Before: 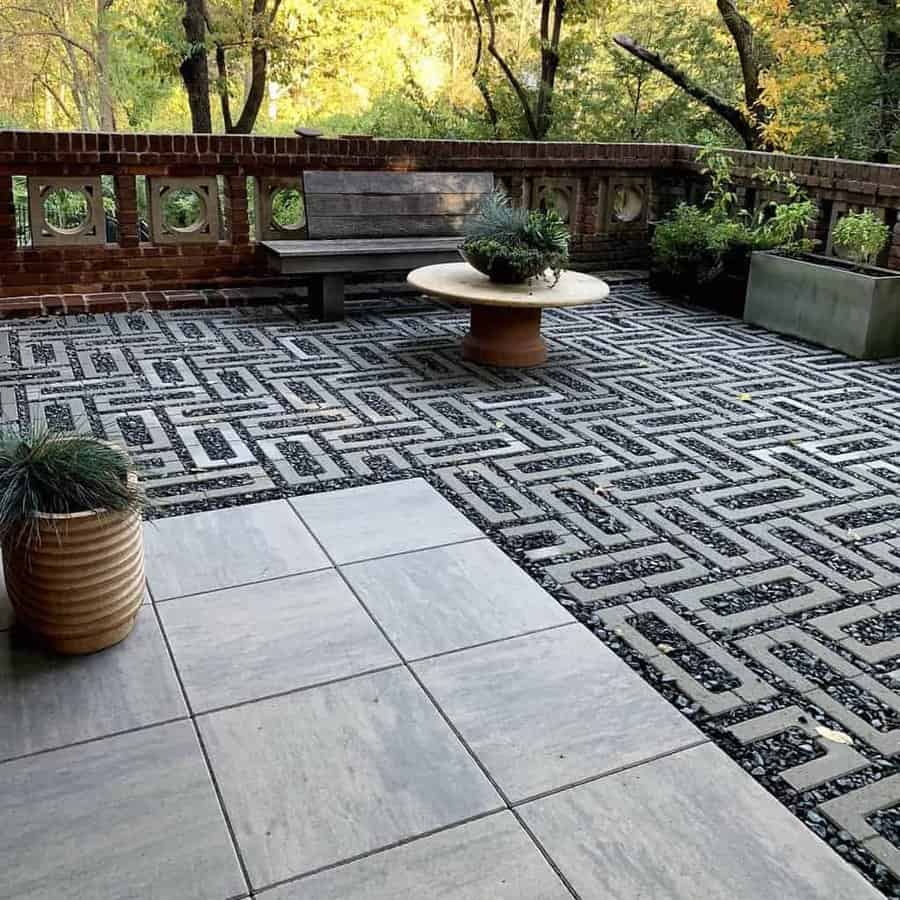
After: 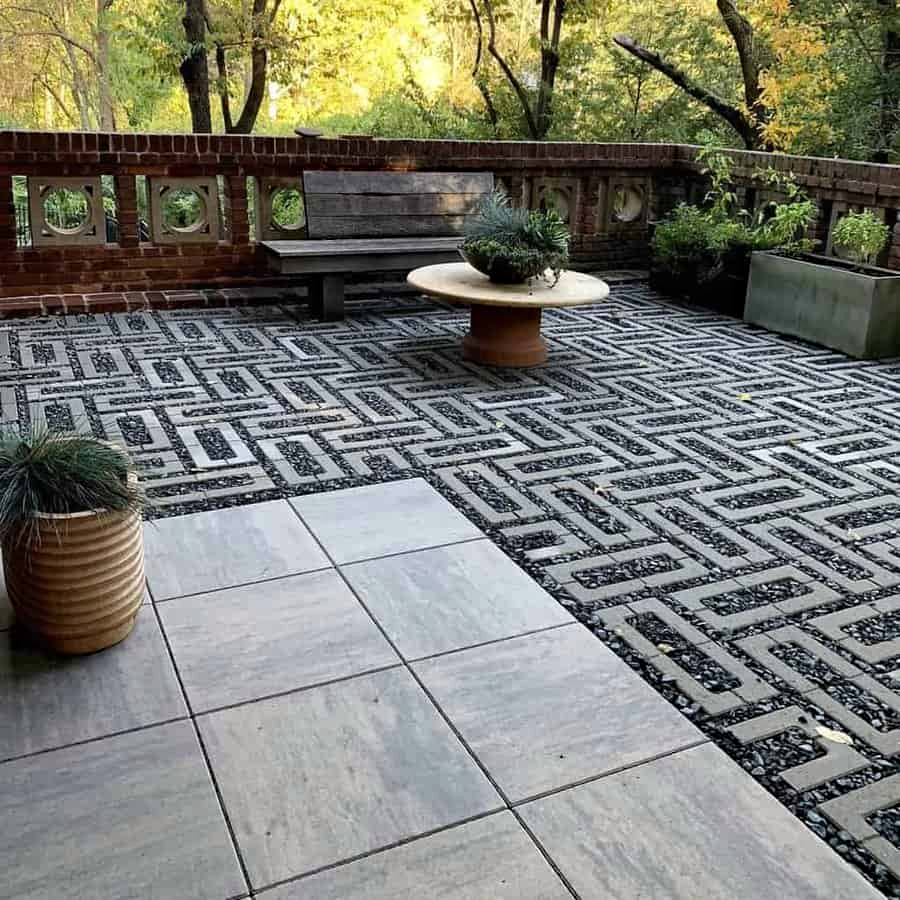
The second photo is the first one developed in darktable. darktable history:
haze removal: compatibility mode true, adaptive false
color calibration: illuminant same as pipeline (D50), adaptation none (bypass), x 0.332, y 0.334, temperature 5006.36 K
